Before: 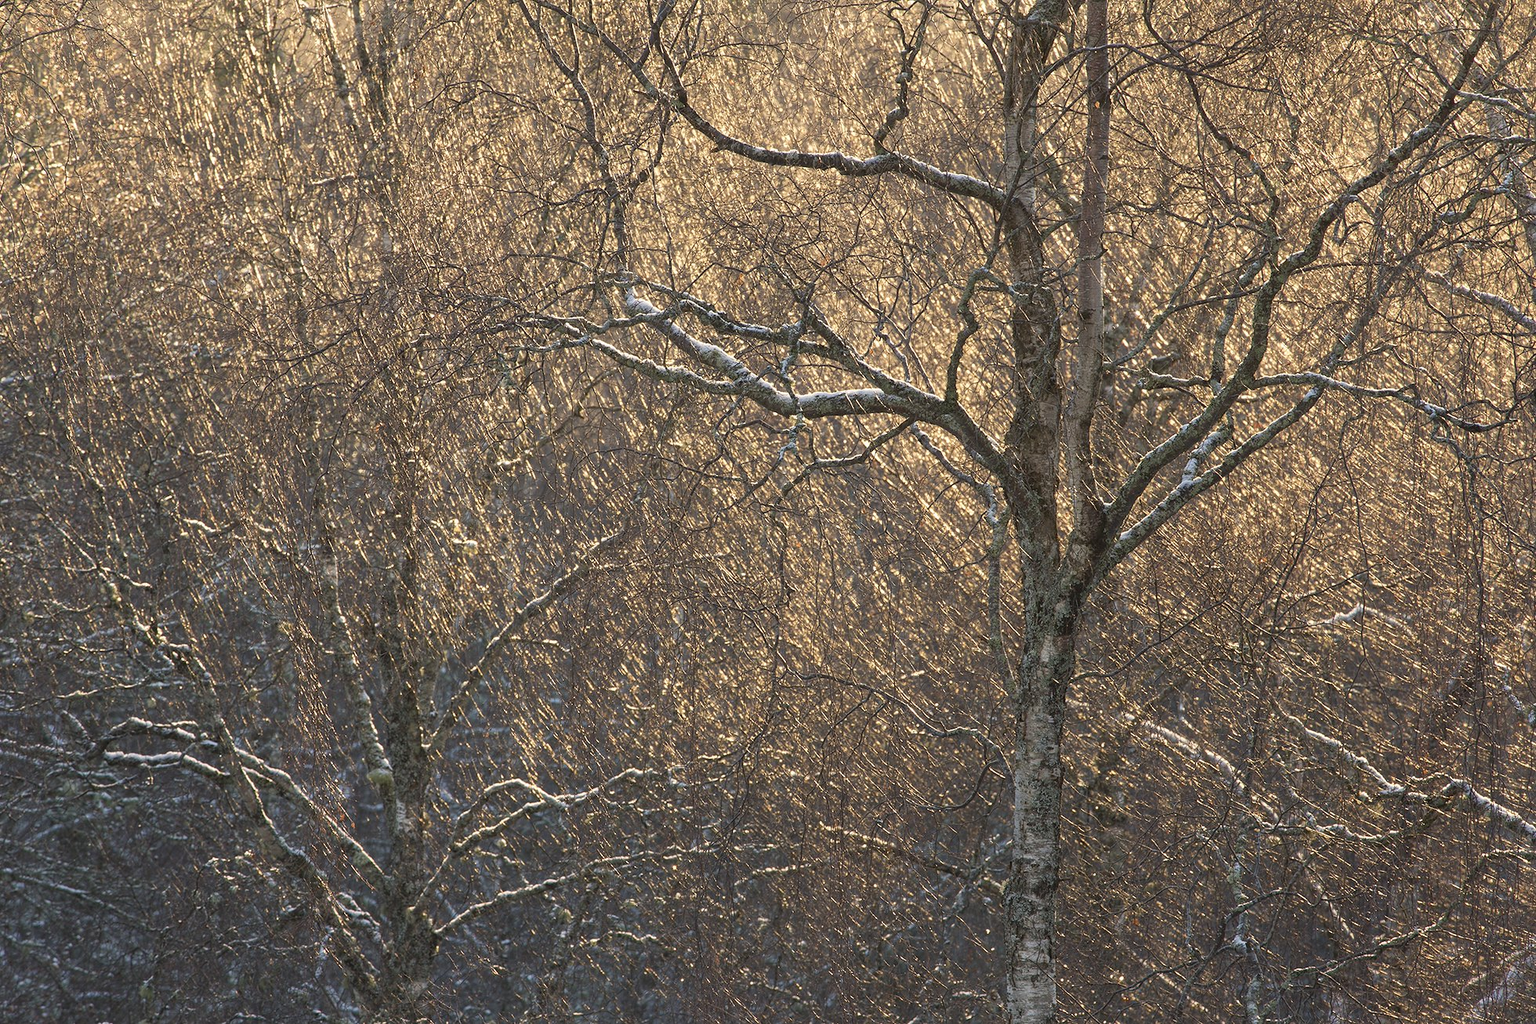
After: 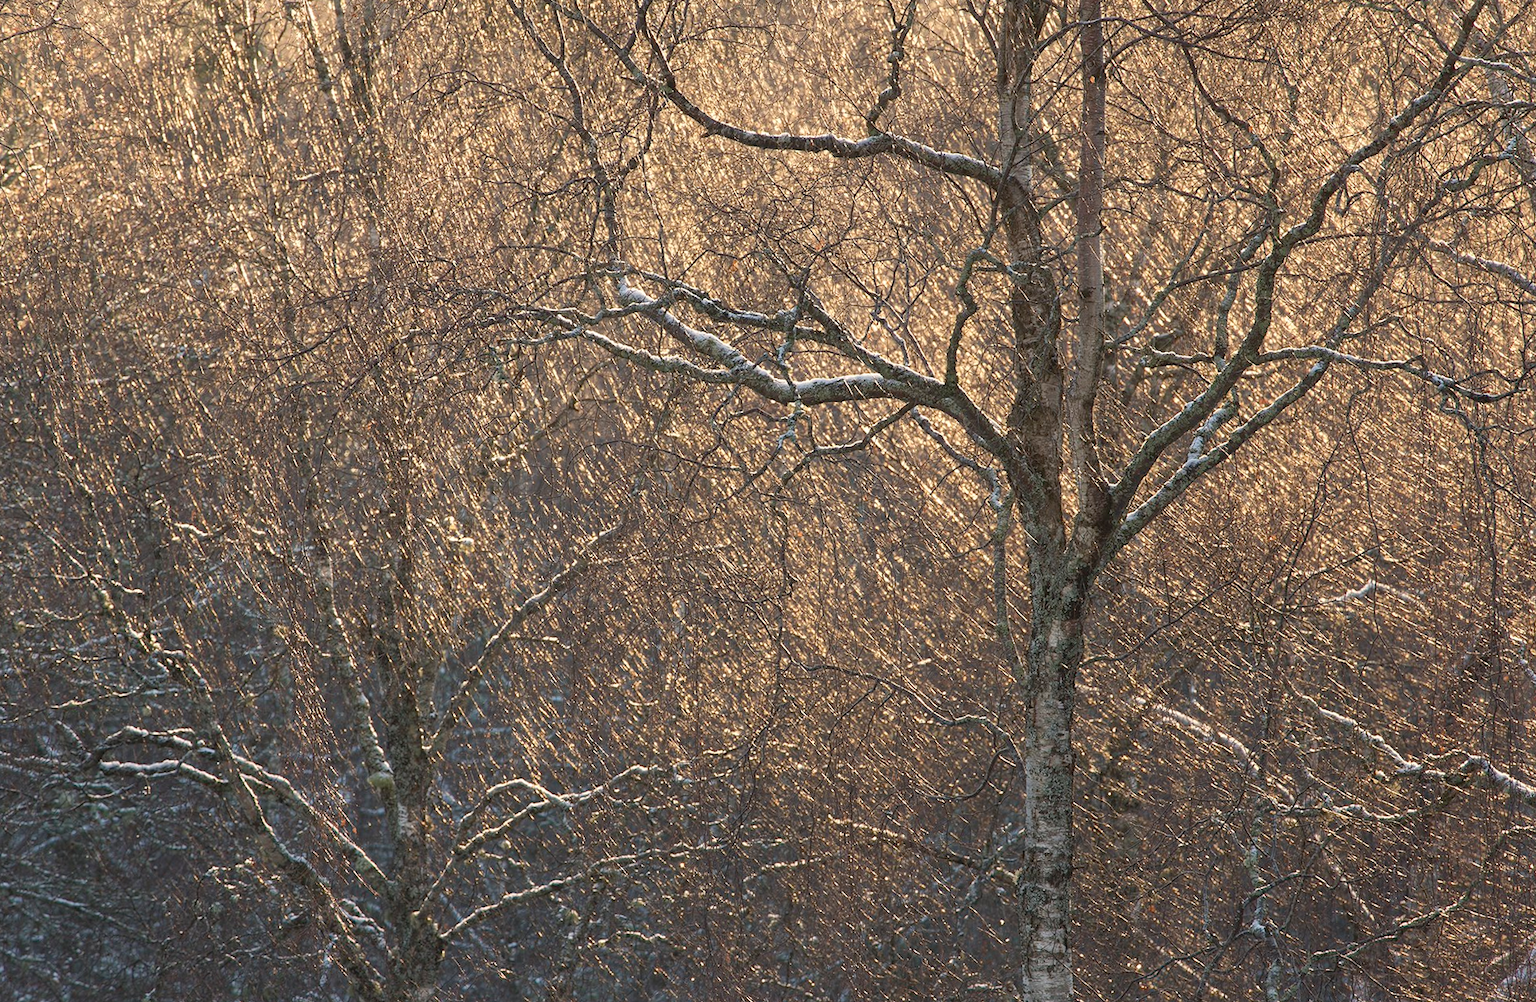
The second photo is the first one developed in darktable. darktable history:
exposure: exposure 0.178 EV, compensate exposure bias true, compensate highlight preservation false
contrast brightness saturation: contrast -0.08, brightness -0.04, saturation -0.11
rotate and perspective: rotation -1.42°, crop left 0.016, crop right 0.984, crop top 0.035, crop bottom 0.965
